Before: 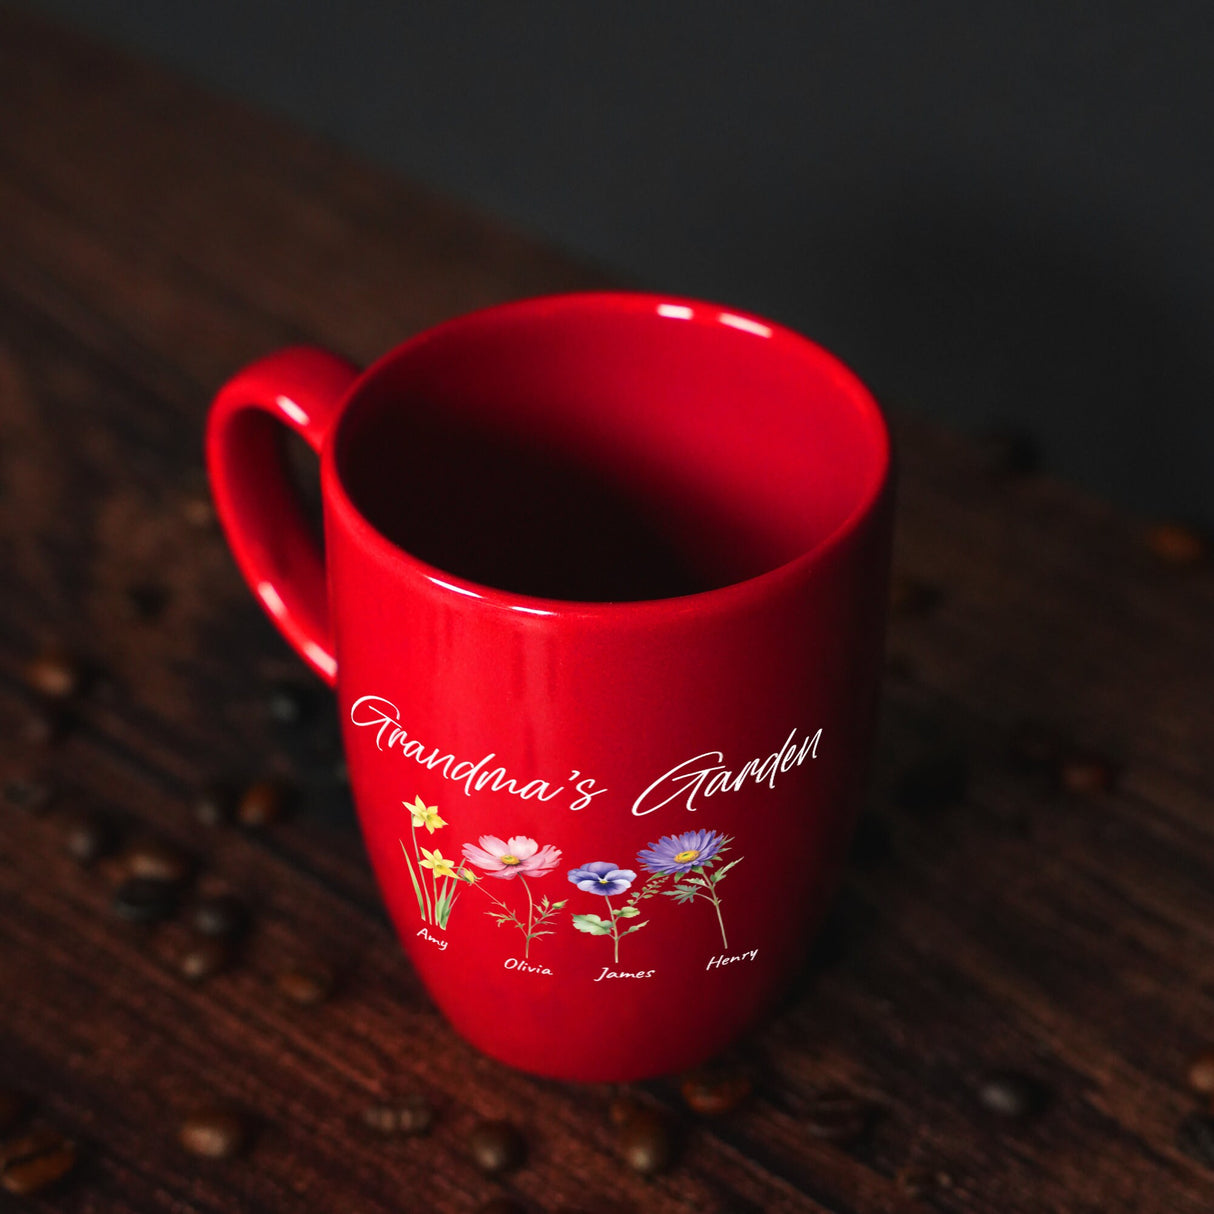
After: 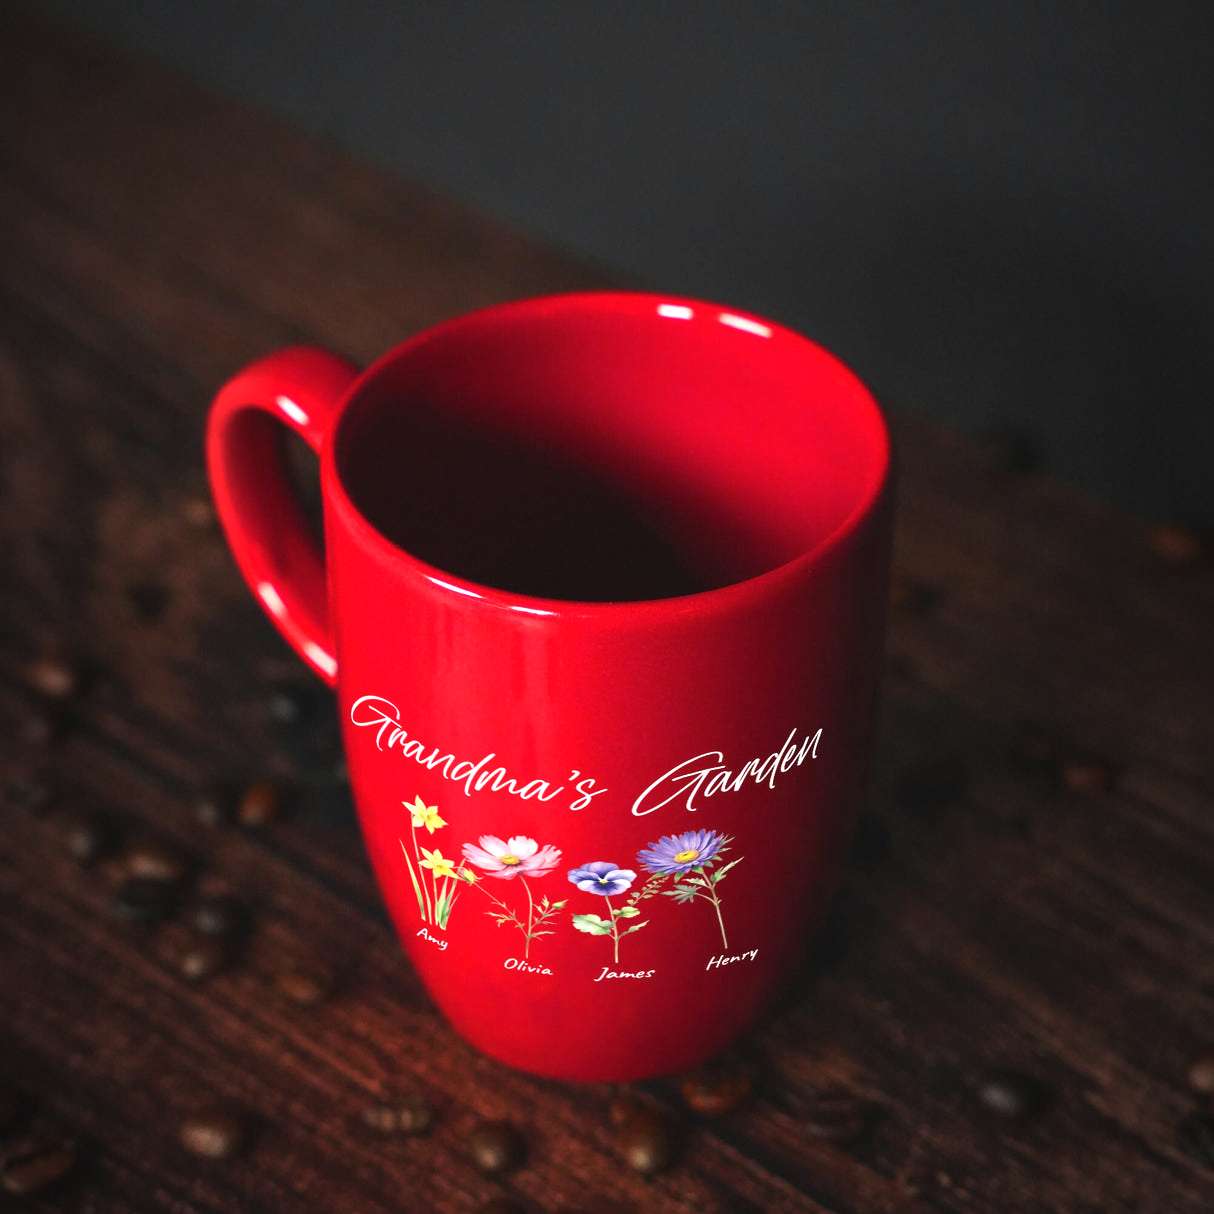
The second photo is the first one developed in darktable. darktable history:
exposure: black level correction -0.002, exposure 0.533 EV, compensate highlight preservation false
vignetting: fall-off start 96.1%, fall-off radius 100.87%, width/height ratio 0.612
